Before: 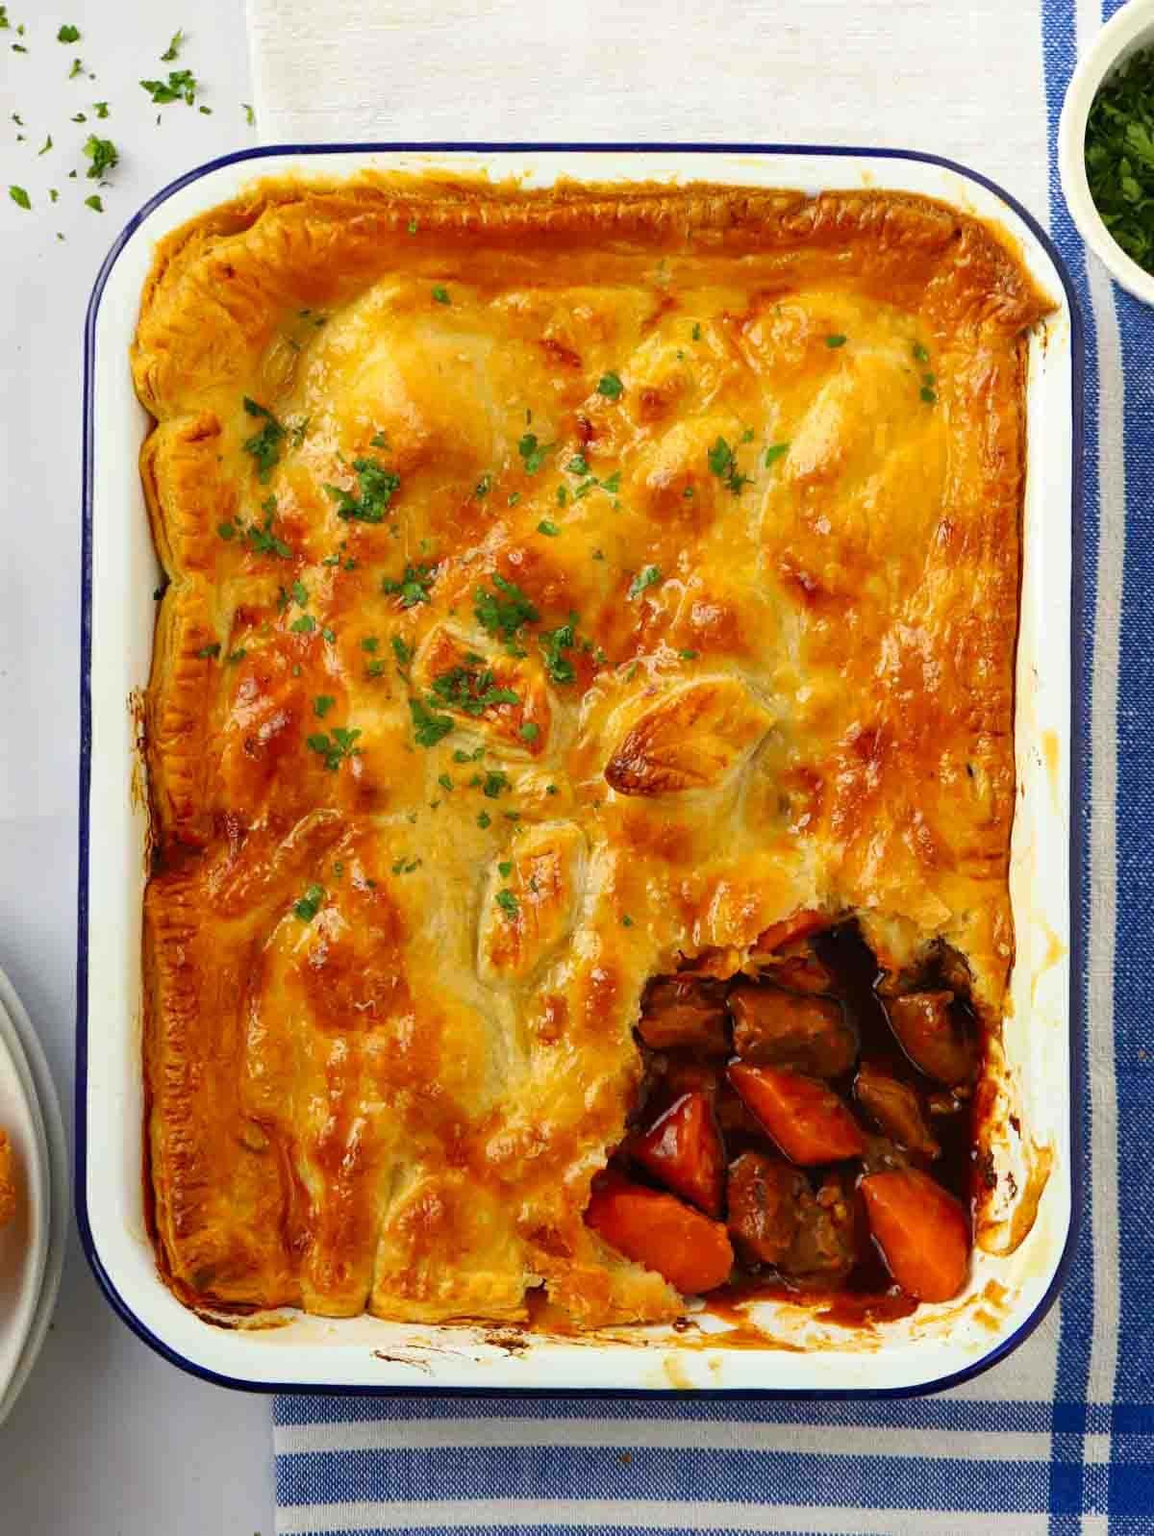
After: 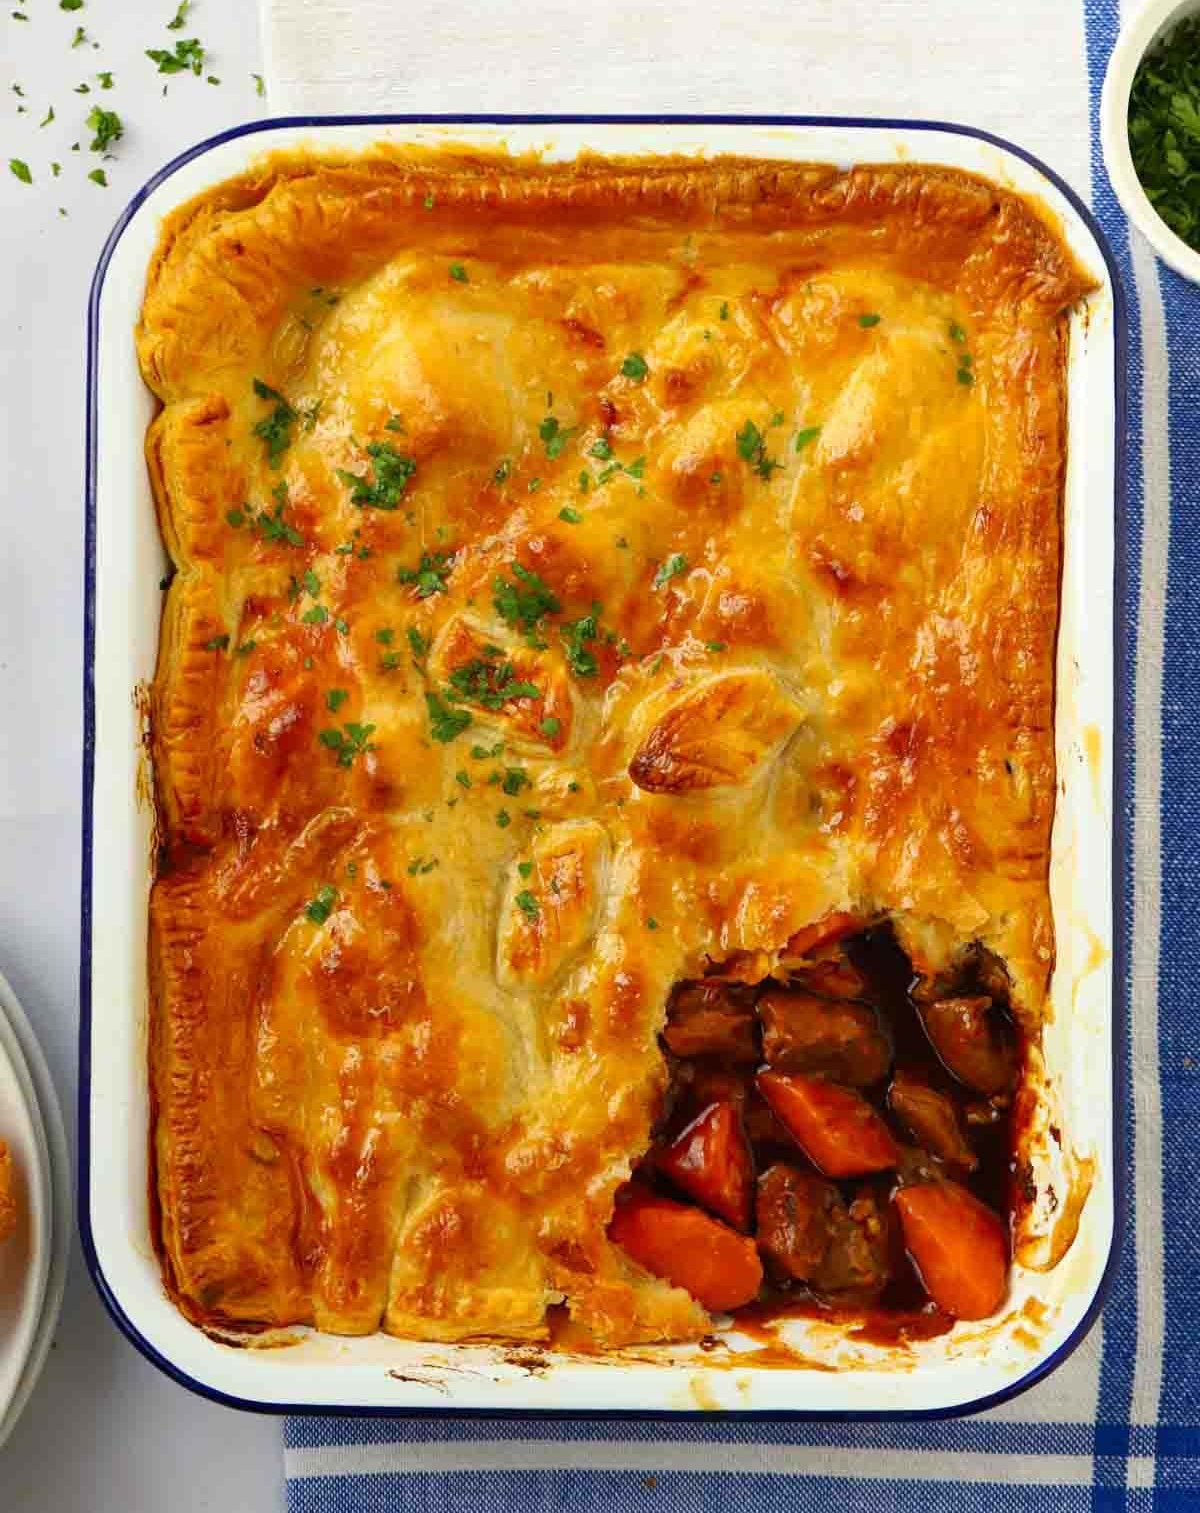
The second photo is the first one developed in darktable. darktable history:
crop and rotate: top 2.174%, bottom 3.023%
